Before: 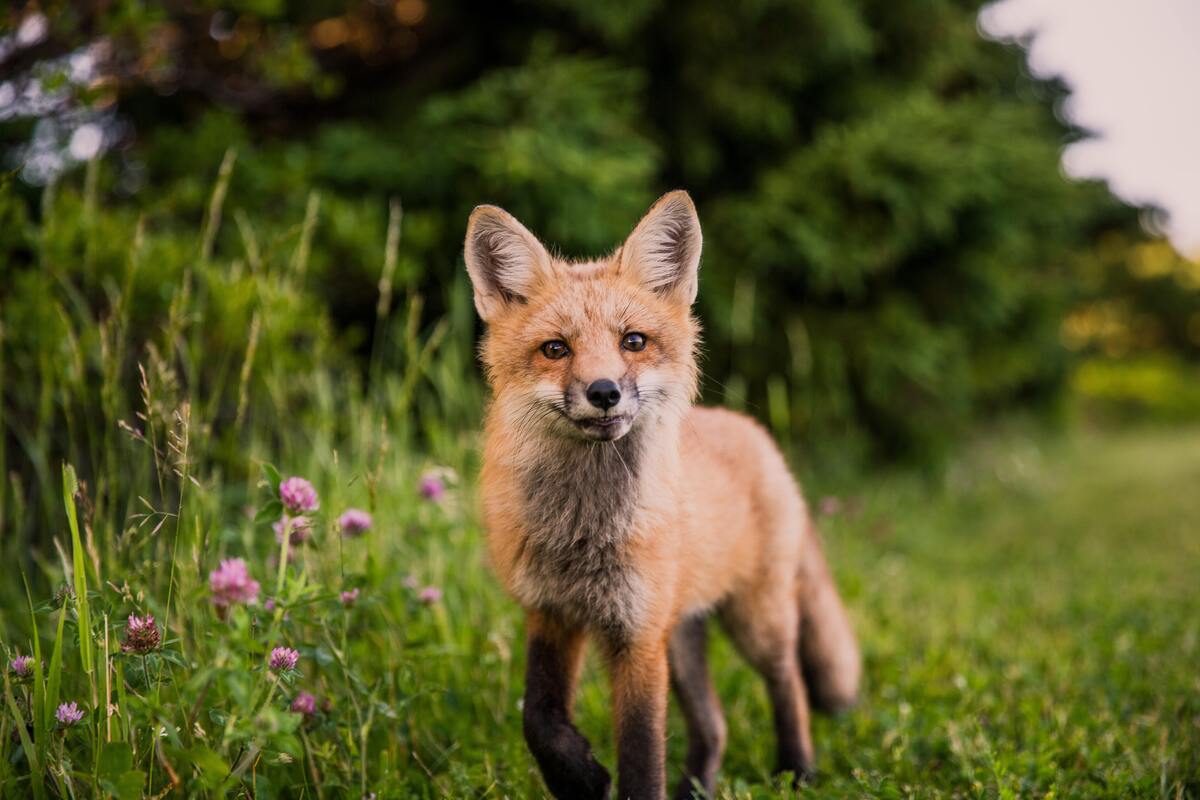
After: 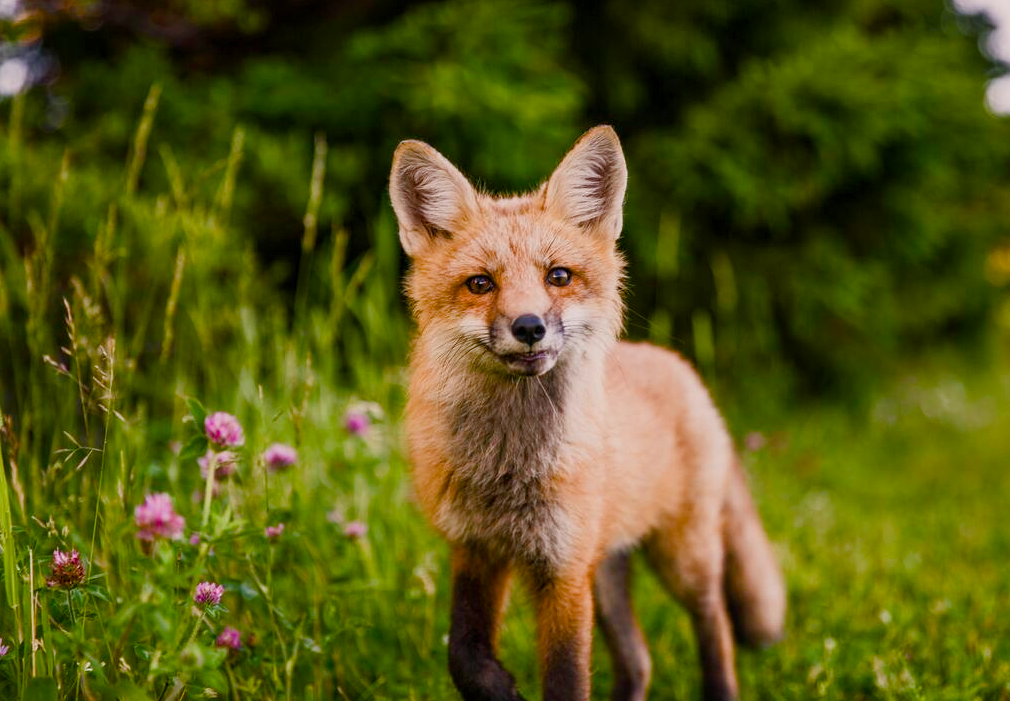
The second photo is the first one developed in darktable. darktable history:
color balance rgb: perceptual saturation grading › global saturation 24.708%, perceptual saturation grading › highlights -51.102%, perceptual saturation grading › mid-tones 19.331%, perceptual saturation grading › shadows 61.123%, global vibrance 15.046%
crop: left 6.284%, top 8.211%, right 9.528%, bottom 4.09%
